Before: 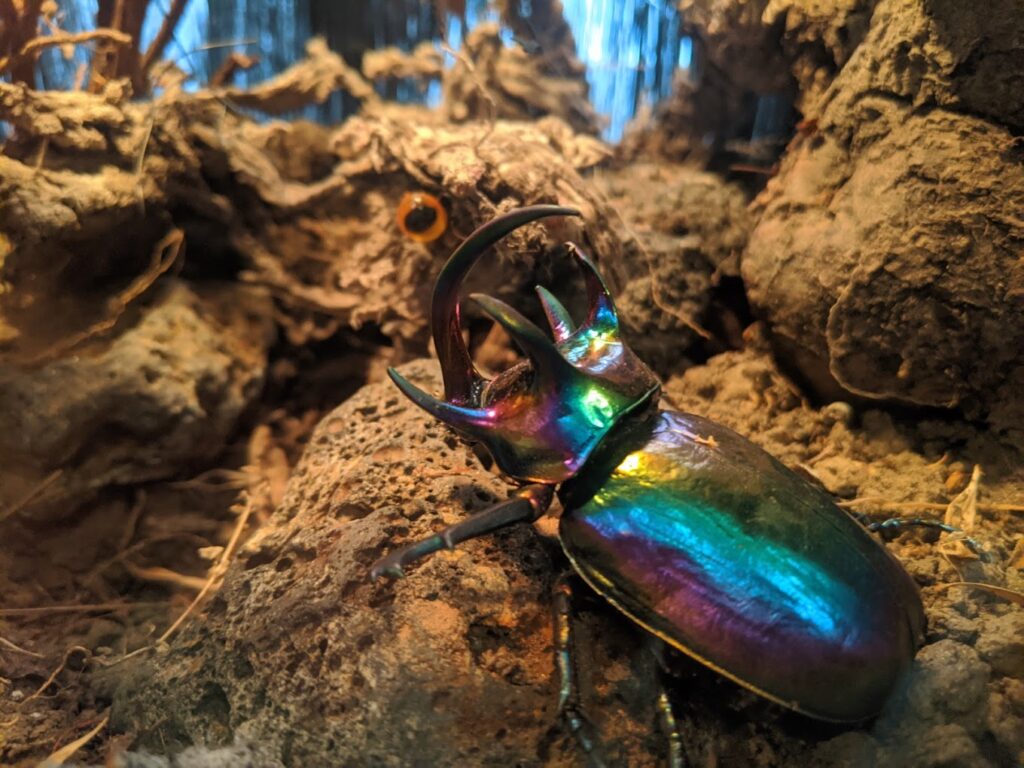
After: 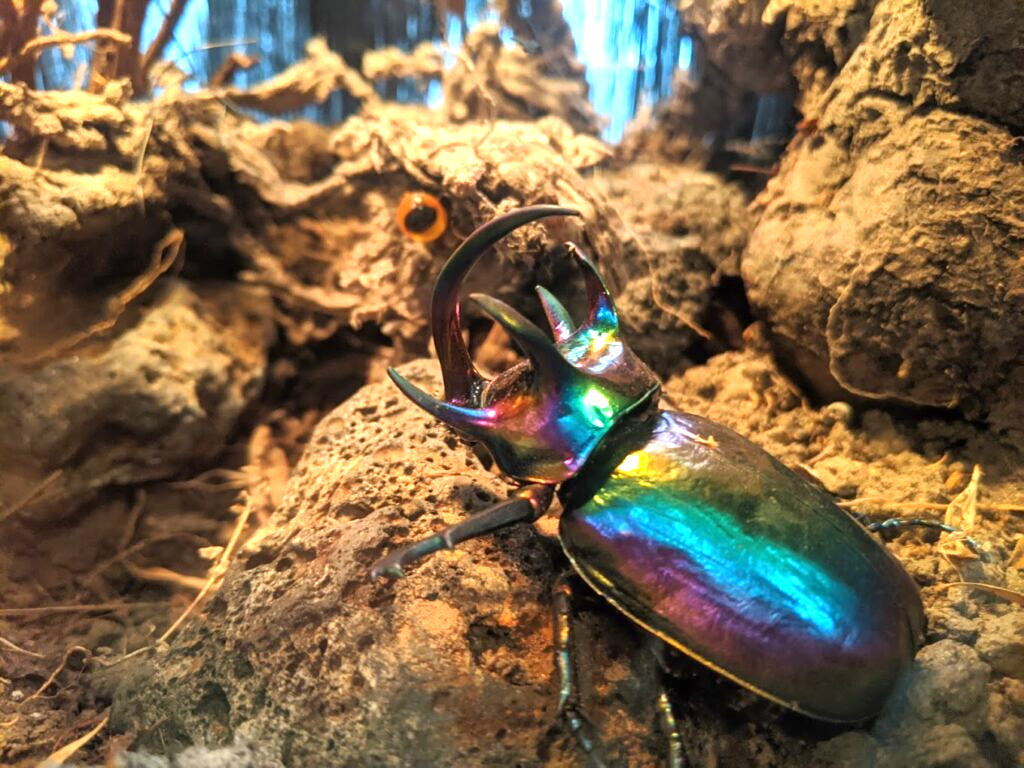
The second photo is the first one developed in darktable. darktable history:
exposure: exposure 0.94 EV, compensate highlight preservation false
